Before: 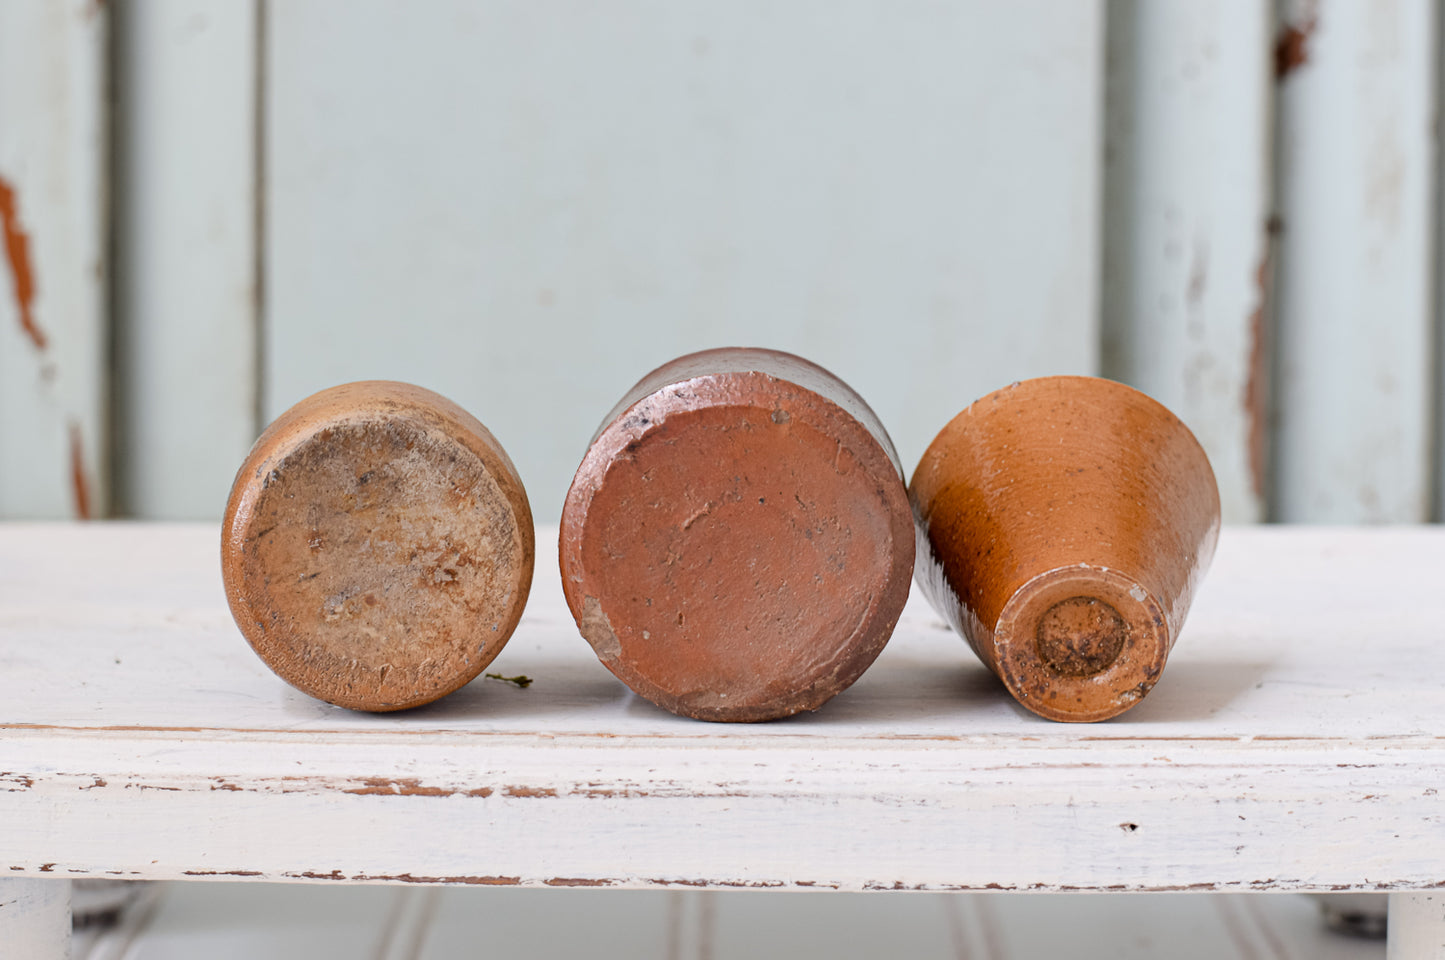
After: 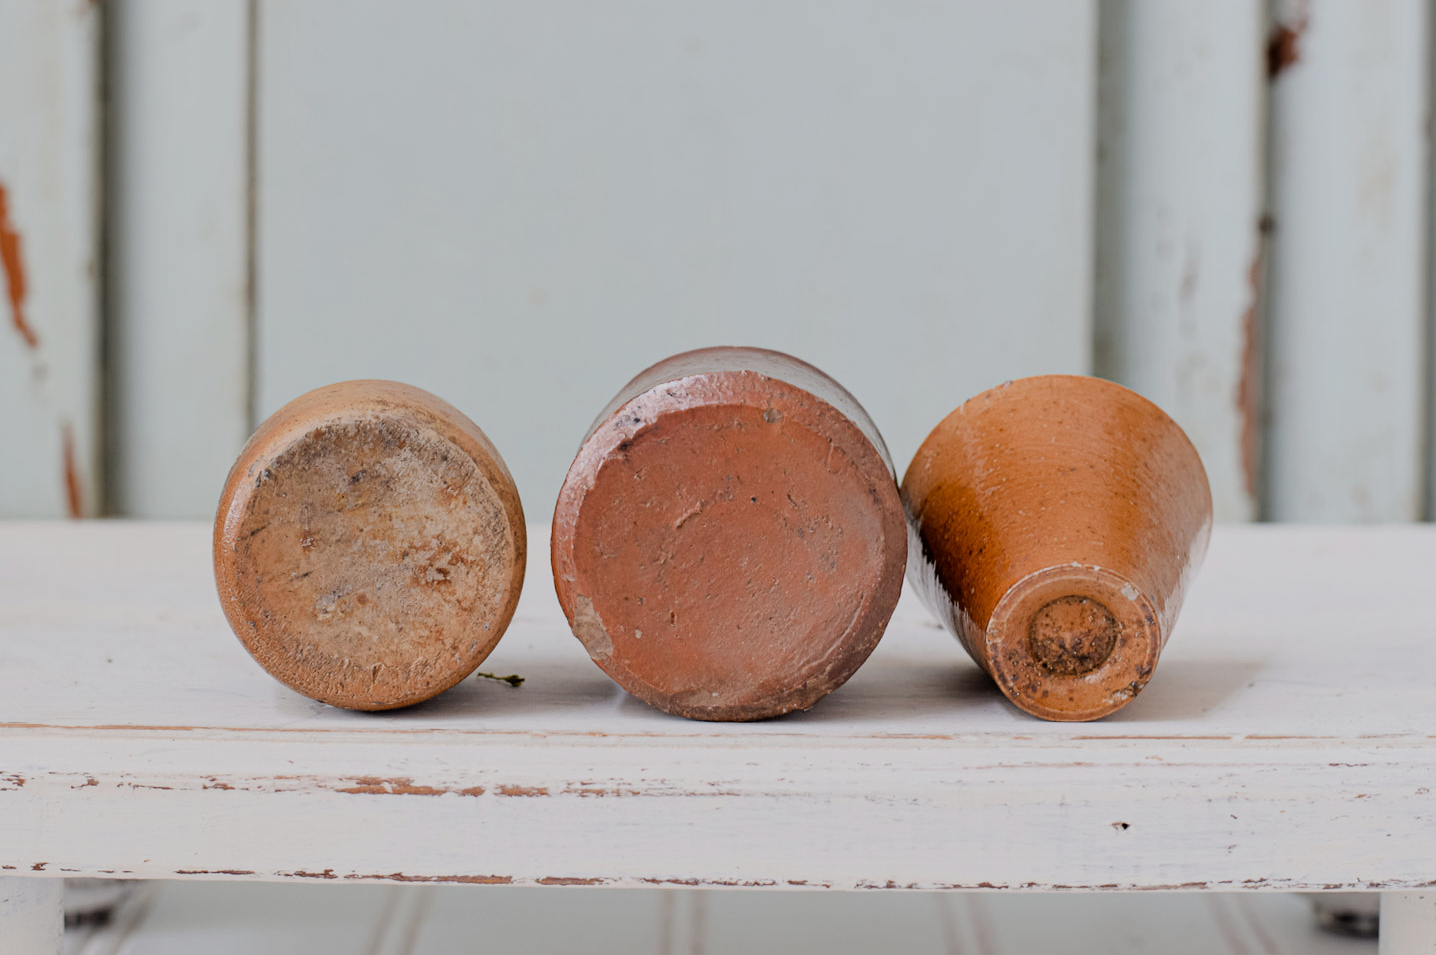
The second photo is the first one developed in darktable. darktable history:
filmic rgb: black relative exposure -7.65 EV, white relative exposure 4.56 EV, hardness 3.61
exposure: exposure 0.014 EV, compensate highlight preservation false
crop and rotate: left 0.614%, top 0.179%, bottom 0.309%
